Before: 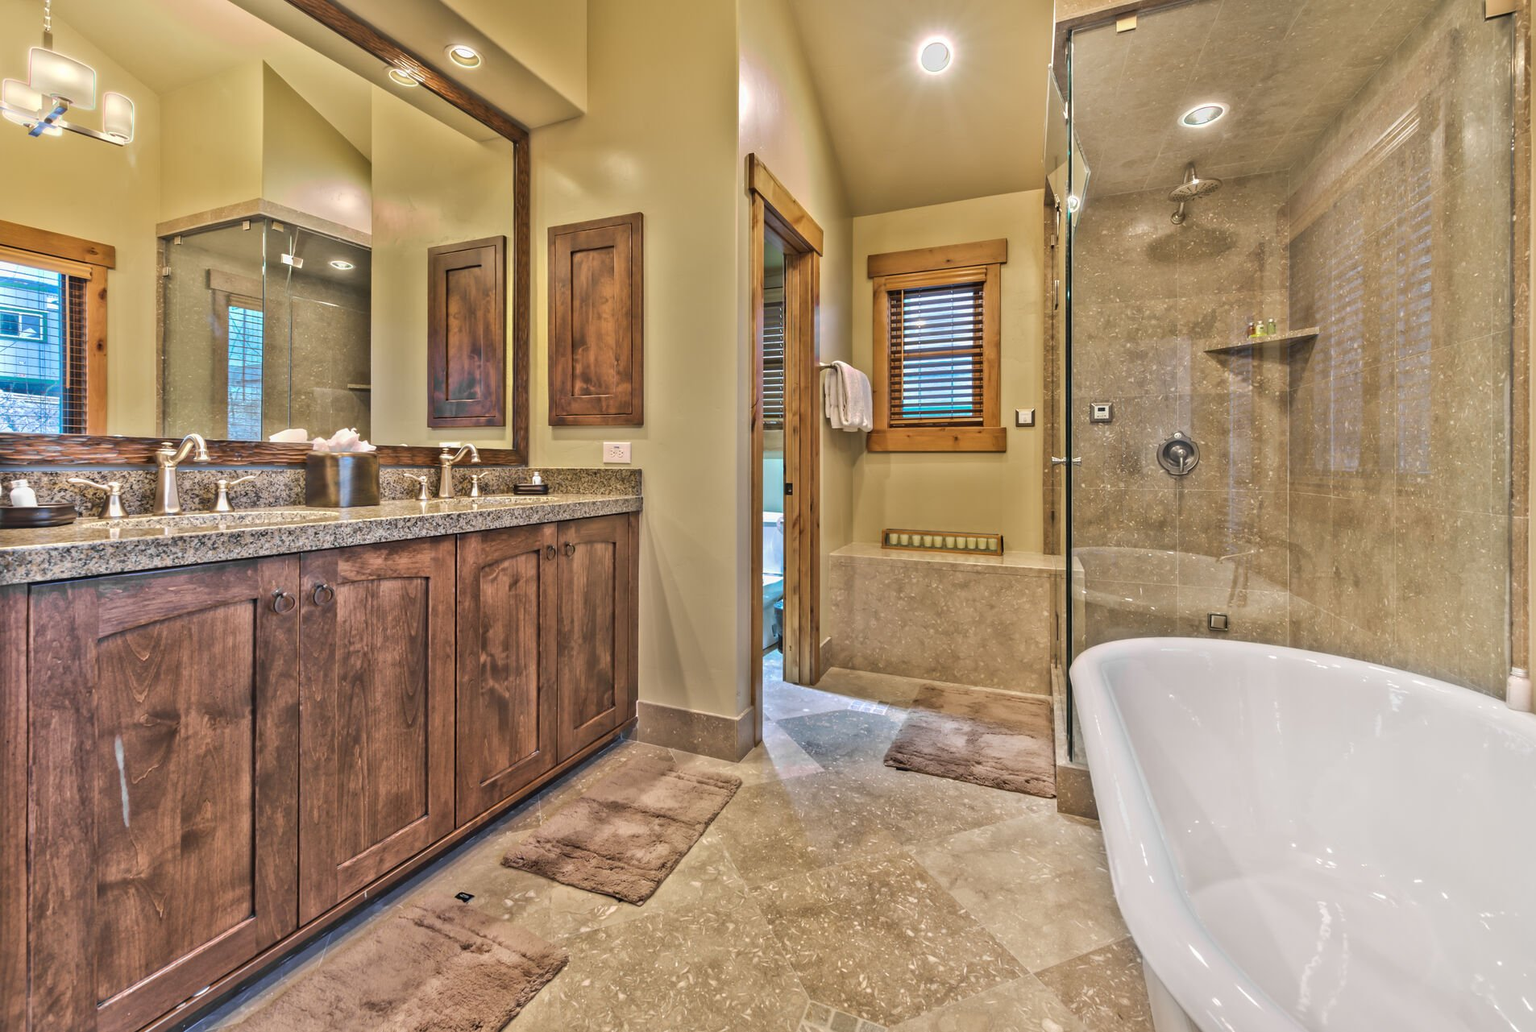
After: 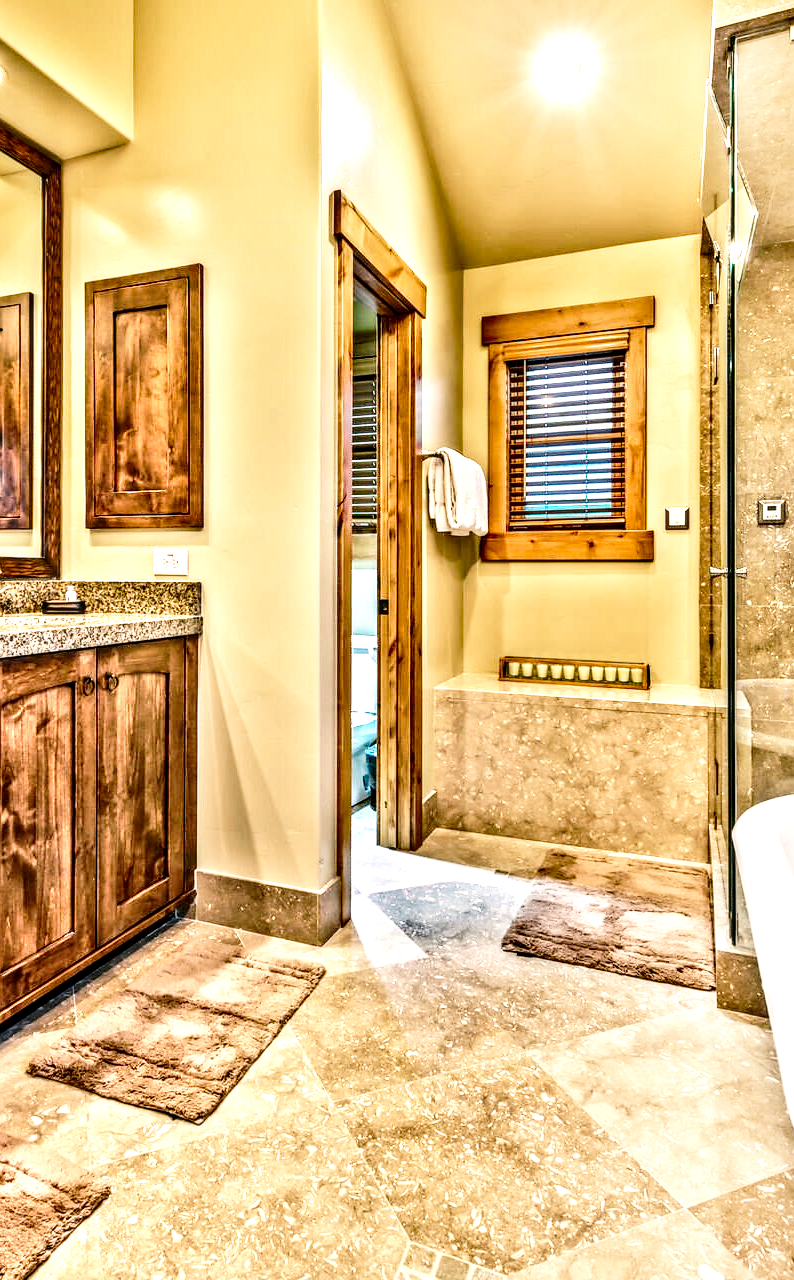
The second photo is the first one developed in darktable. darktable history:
base curve: curves: ch0 [(0, 0) (0.028, 0.03) (0.121, 0.232) (0.46, 0.748) (0.859, 0.968) (1, 1)], preserve colors none
local contrast: highlights 19%, detail 186%
color correction: saturation 1.34
crop: left 31.229%, right 27.105%
sharpen: radius 1, threshold 1
white balance: red 1.029, blue 0.92
color balance rgb: shadows lift › chroma 2%, shadows lift › hue 135.47°, highlights gain › chroma 2%, highlights gain › hue 291.01°, global offset › luminance 0.5%, perceptual saturation grading › global saturation -10.8%, perceptual saturation grading › highlights -26.83%, perceptual saturation grading › shadows 21.25%, perceptual brilliance grading › highlights 17.77%, perceptual brilliance grading › mid-tones 31.71%, perceptual brilliance grading › shadows -31.01%, global vibrance 24.91%
